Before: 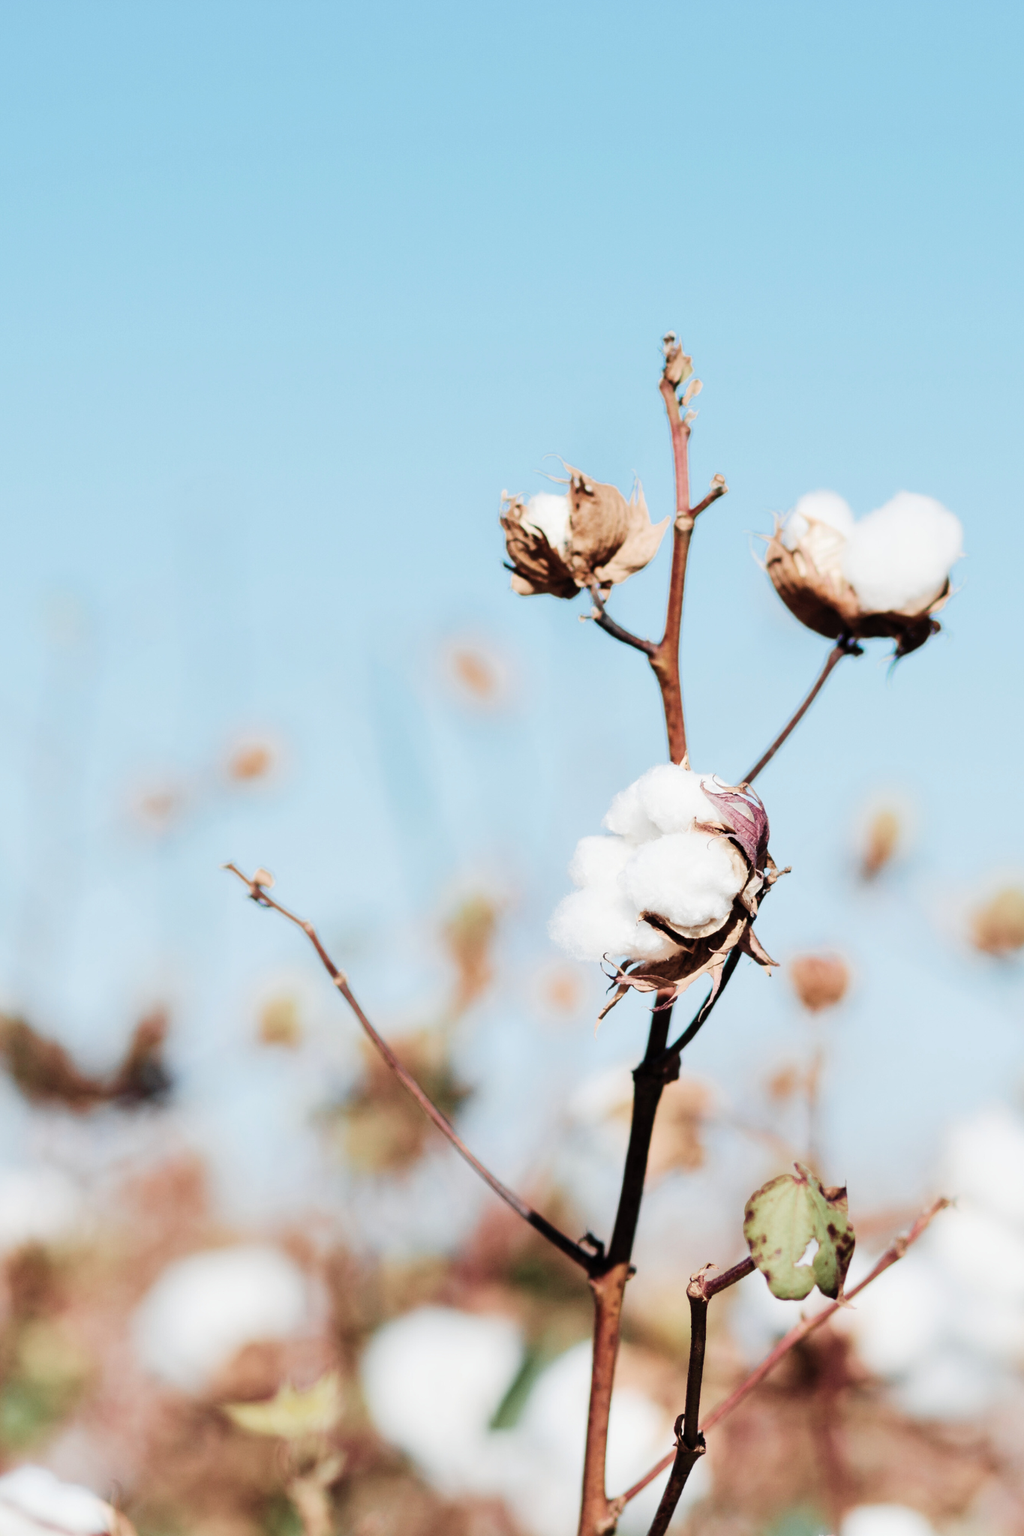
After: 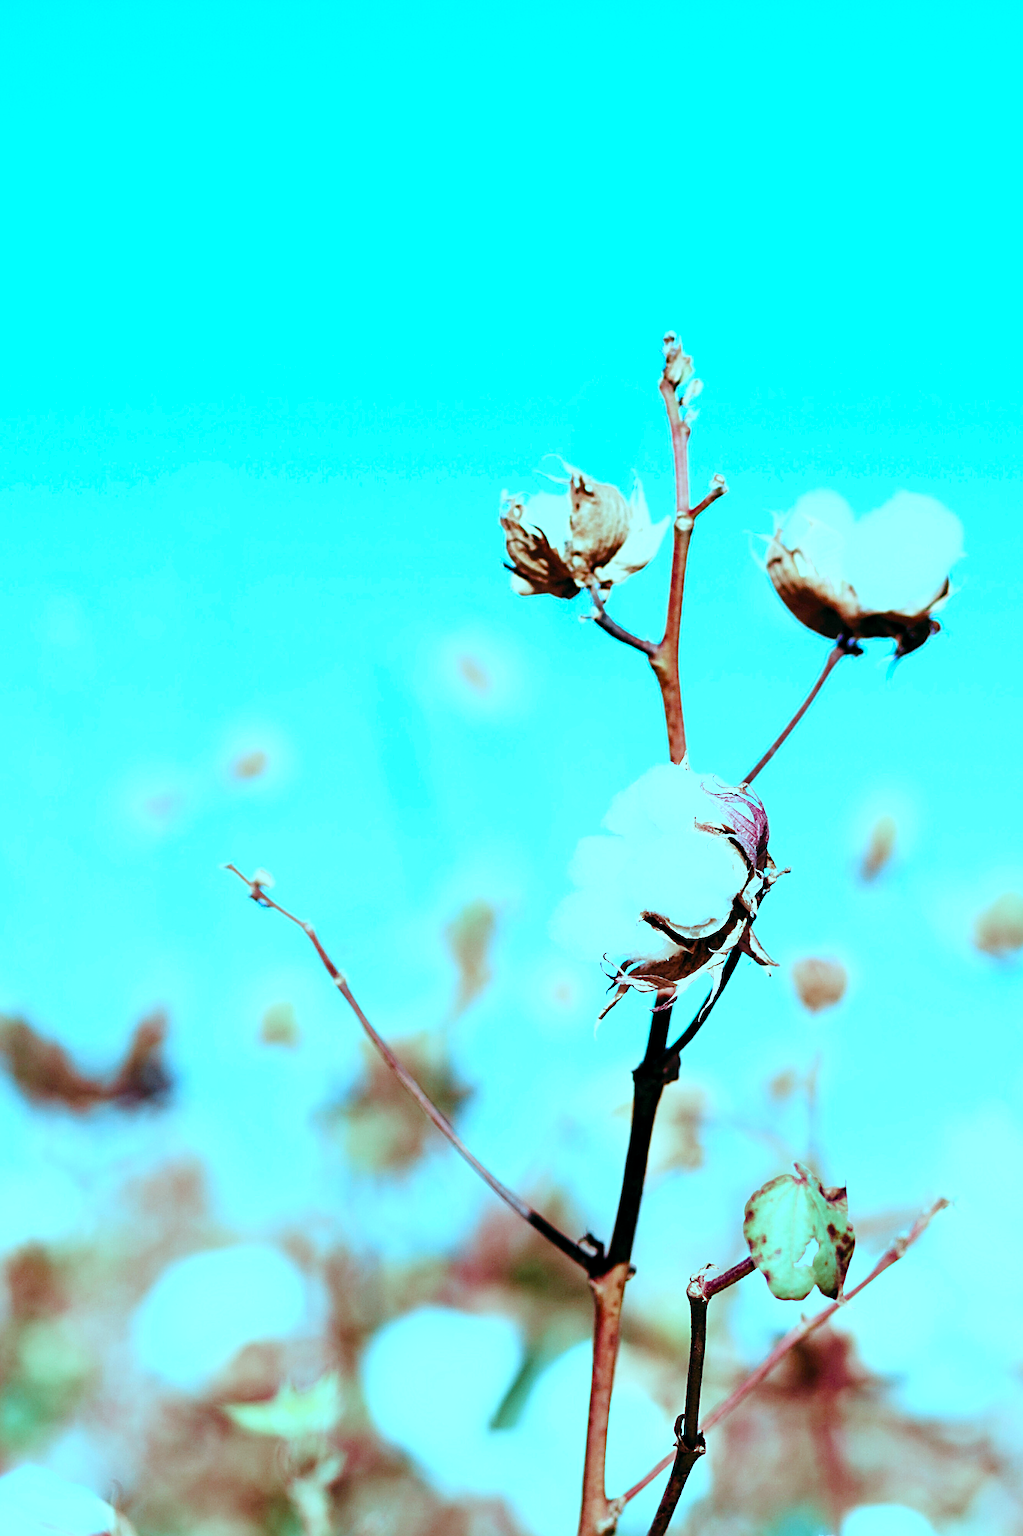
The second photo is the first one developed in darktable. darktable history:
exposure: black level correction 0, exposure 1 EV, compensate exposure bias true, compensate highlight preservation false
color balance rgb: shadows lift › luminance -7.7%, shadows lift › chroma 2.13%, shadows lift › hue 165.27°, power › luminance -7.77%, power › chroma 1.34%, power › hue 330.55°, highlights gain › luminance -33.33%, highlights gain › chroma 5.68%, highlights gain › hue 217.2°, global offset › luminance -0.33%, global offset › chroma 0.11%, global offset › hue 165.27°, perceptual saturation grading › global saturation 27.72%, perceptual saturation grading › highlights -25%, perceptual saturation grading › mid-tones 25%, perceptual saturation grading › shadows 50%
sharpen: on, module defaults
white balance: red 0.954, blue 1.079
